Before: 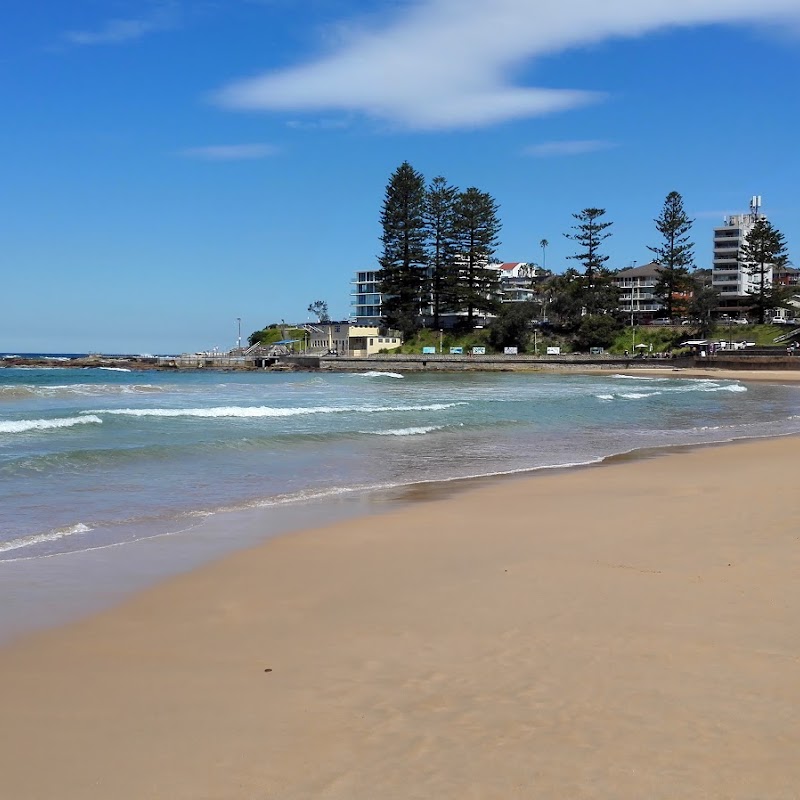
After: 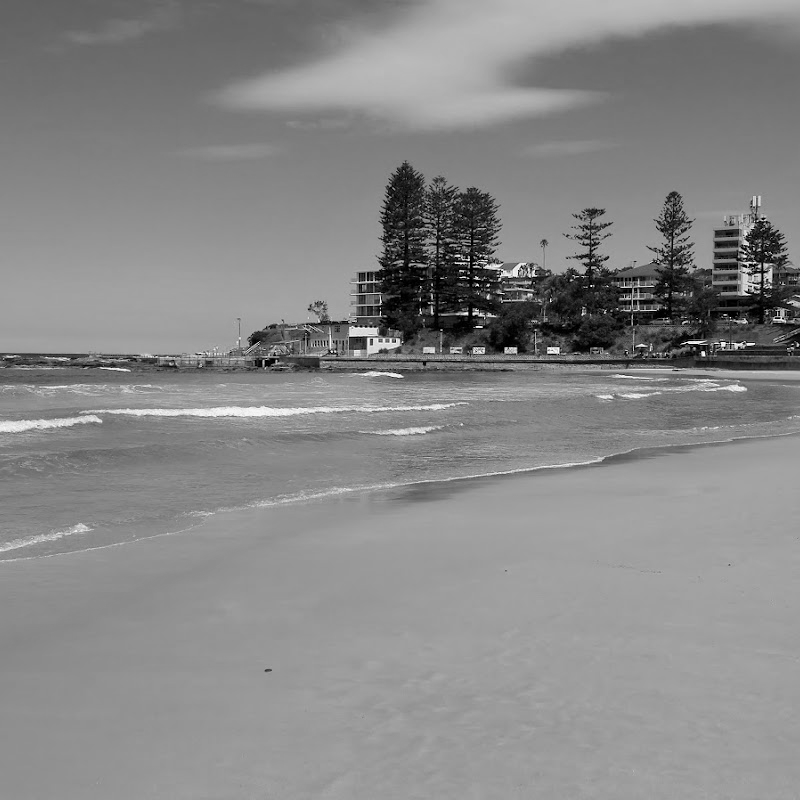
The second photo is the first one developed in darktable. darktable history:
color balance rgb: perceptual saturation grading › global saturation 25%, global vibrance 20%
monochrome: a 32, b 64, size 2.3
